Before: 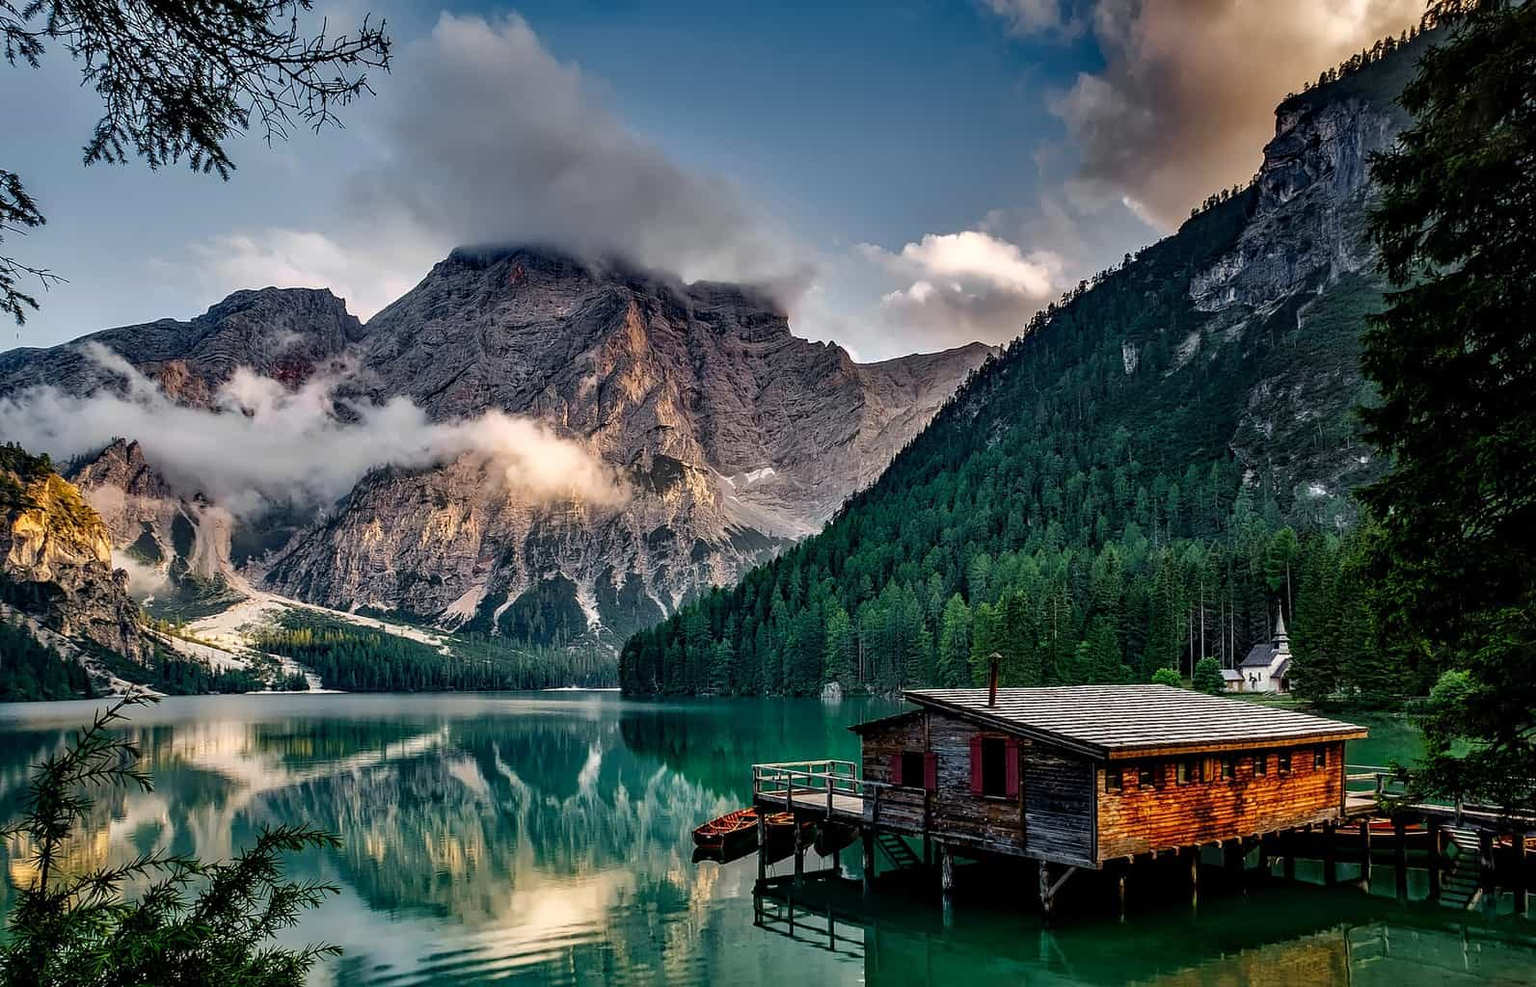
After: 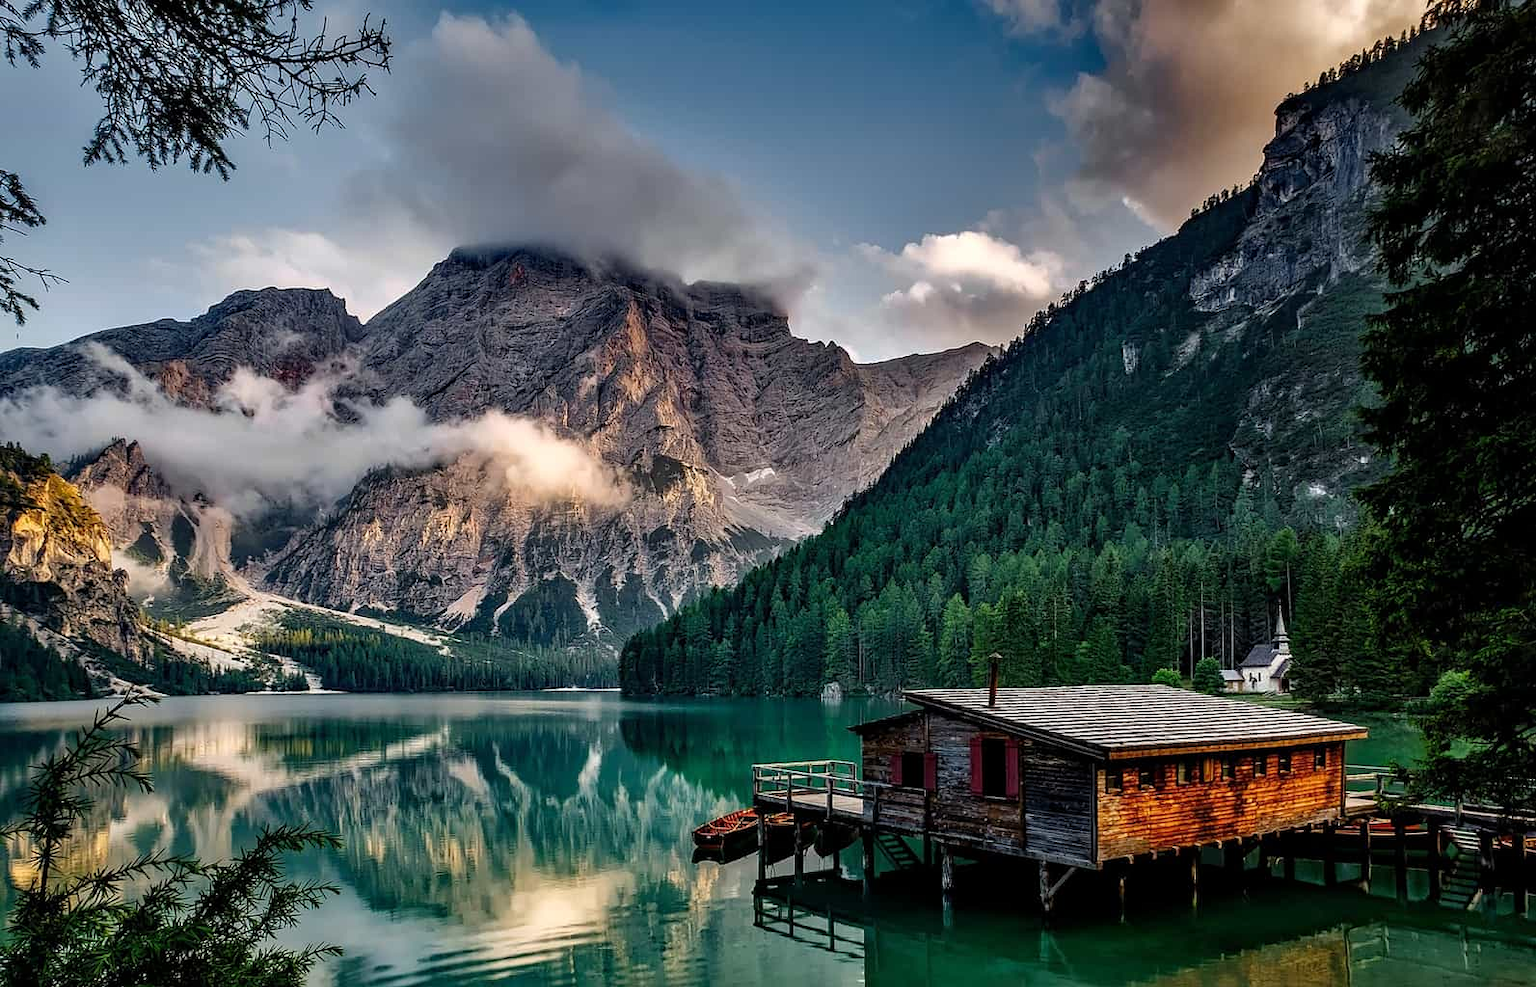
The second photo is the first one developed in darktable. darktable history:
tone equalizer: -8 EV -0.55 EV
rotate and perspective: crop left 0, crop top 0
